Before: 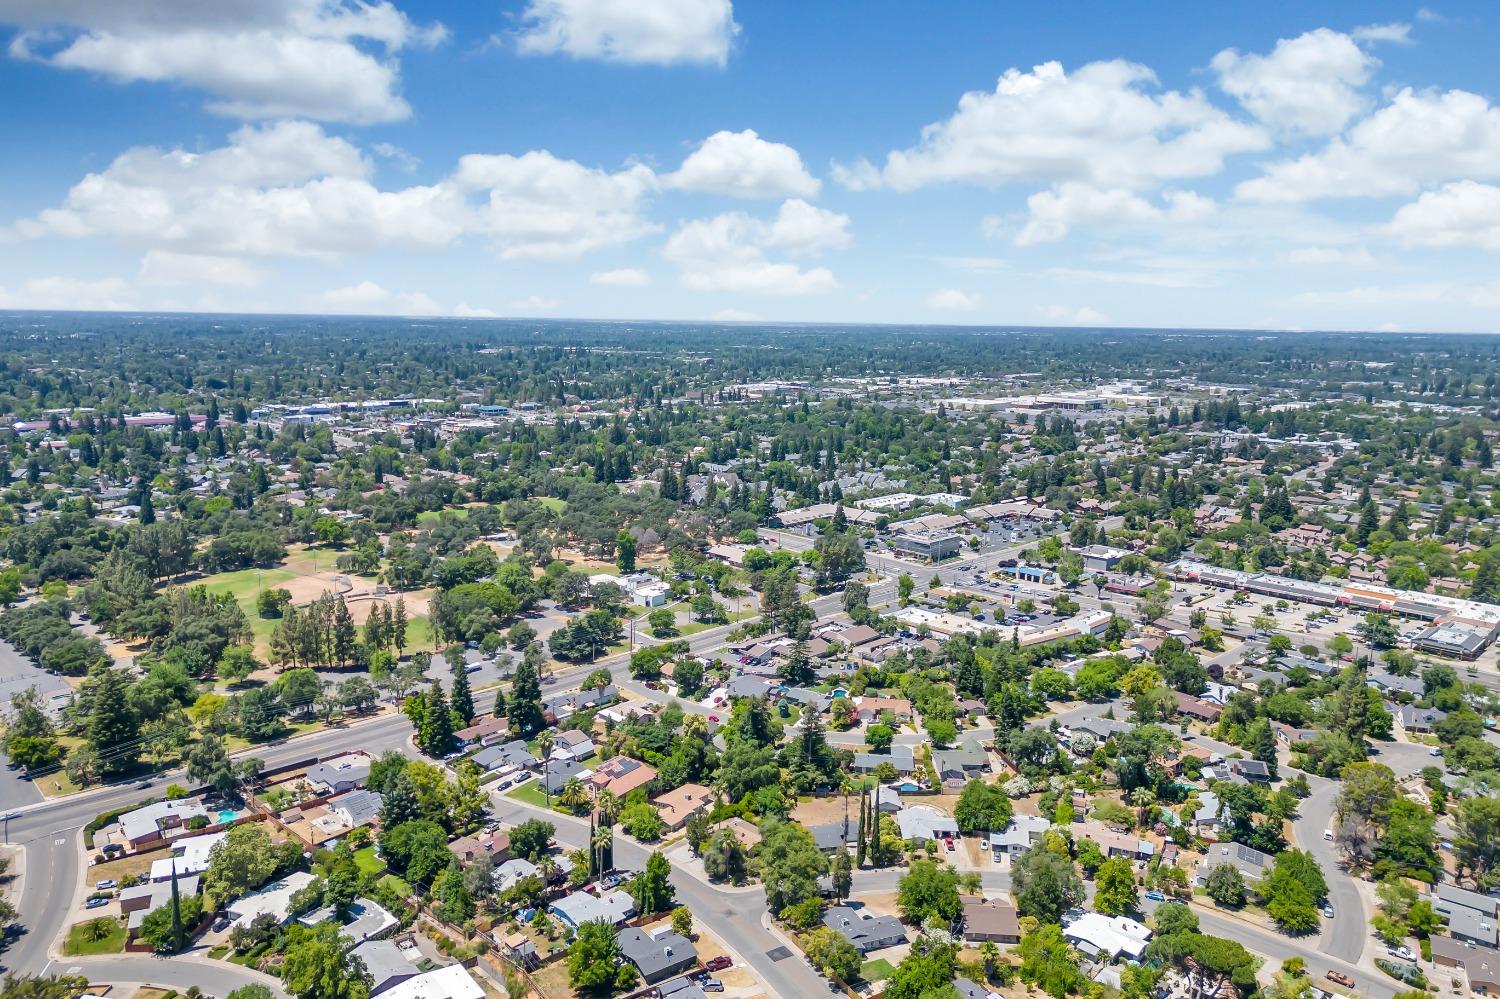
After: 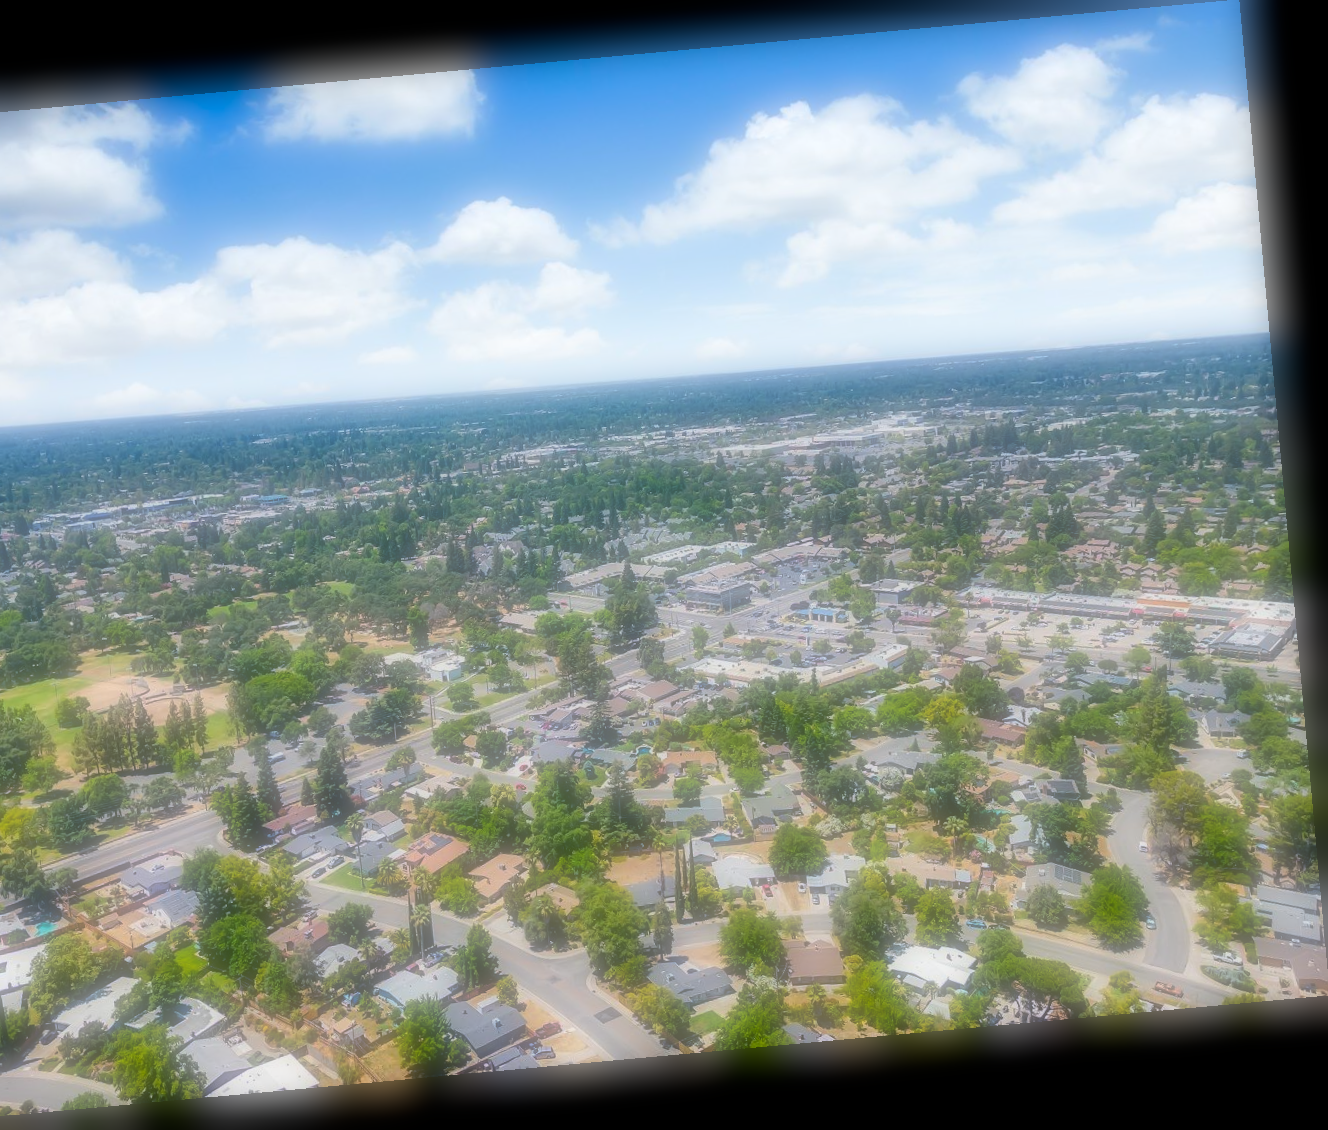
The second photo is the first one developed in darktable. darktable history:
color balance rgb: perceptual saturation grading › global saturation 20%, global vibrance 20%
crop: left 16.145%
rotate and perspective: rotation -5.2°, automatic cropping off
soften: on, module defaults
